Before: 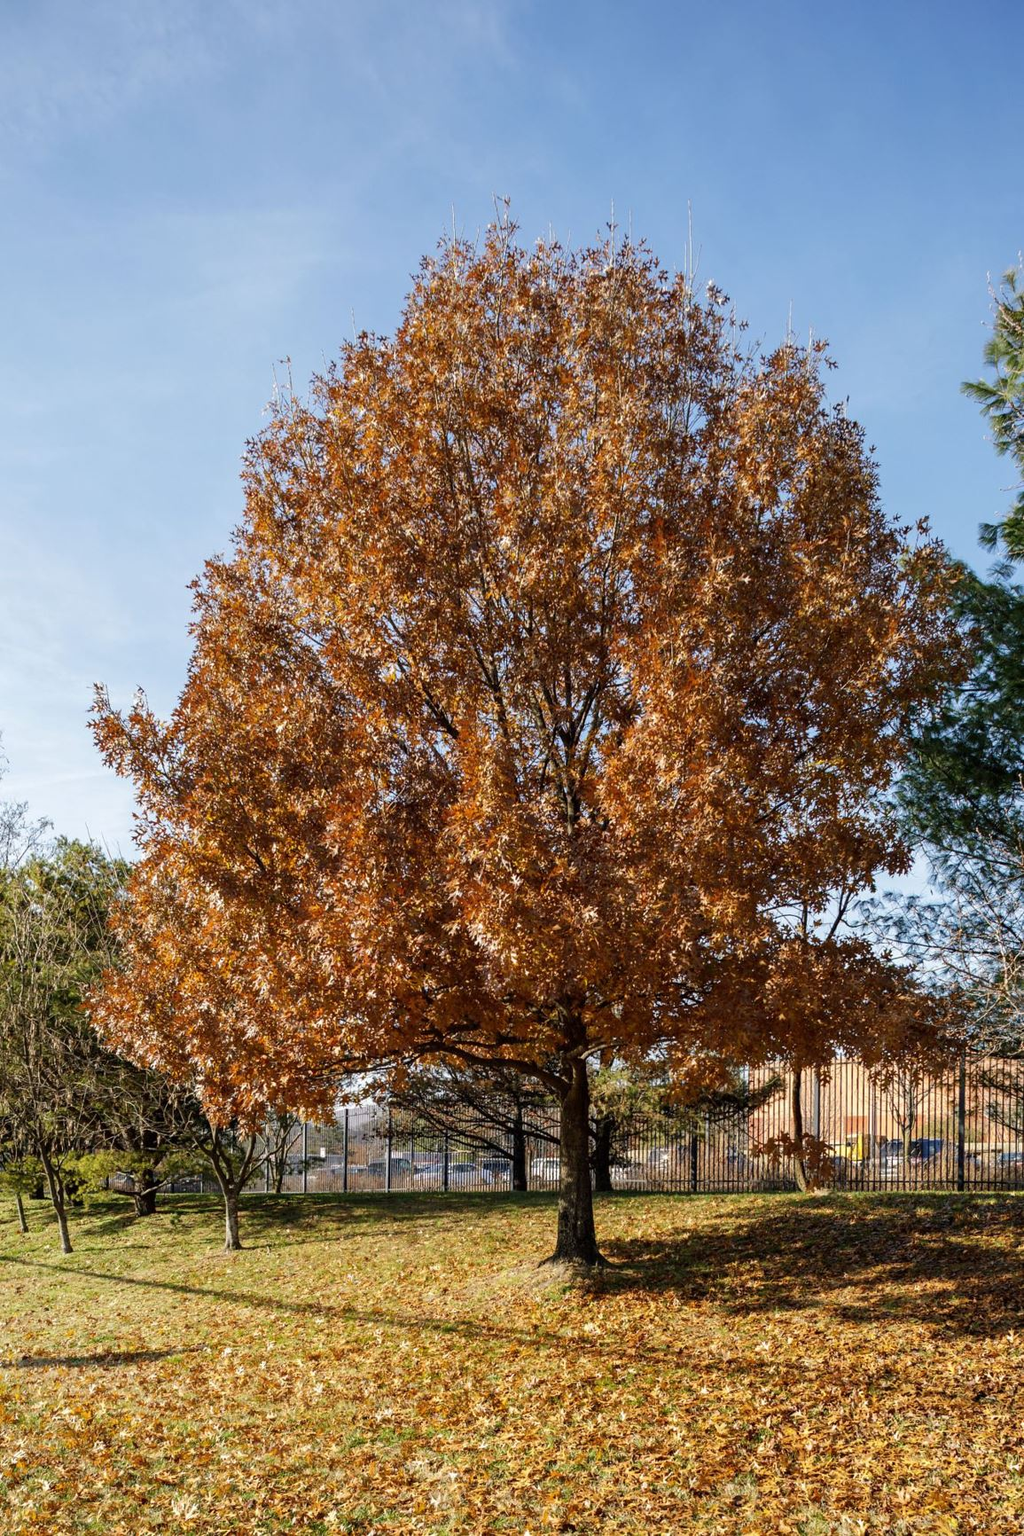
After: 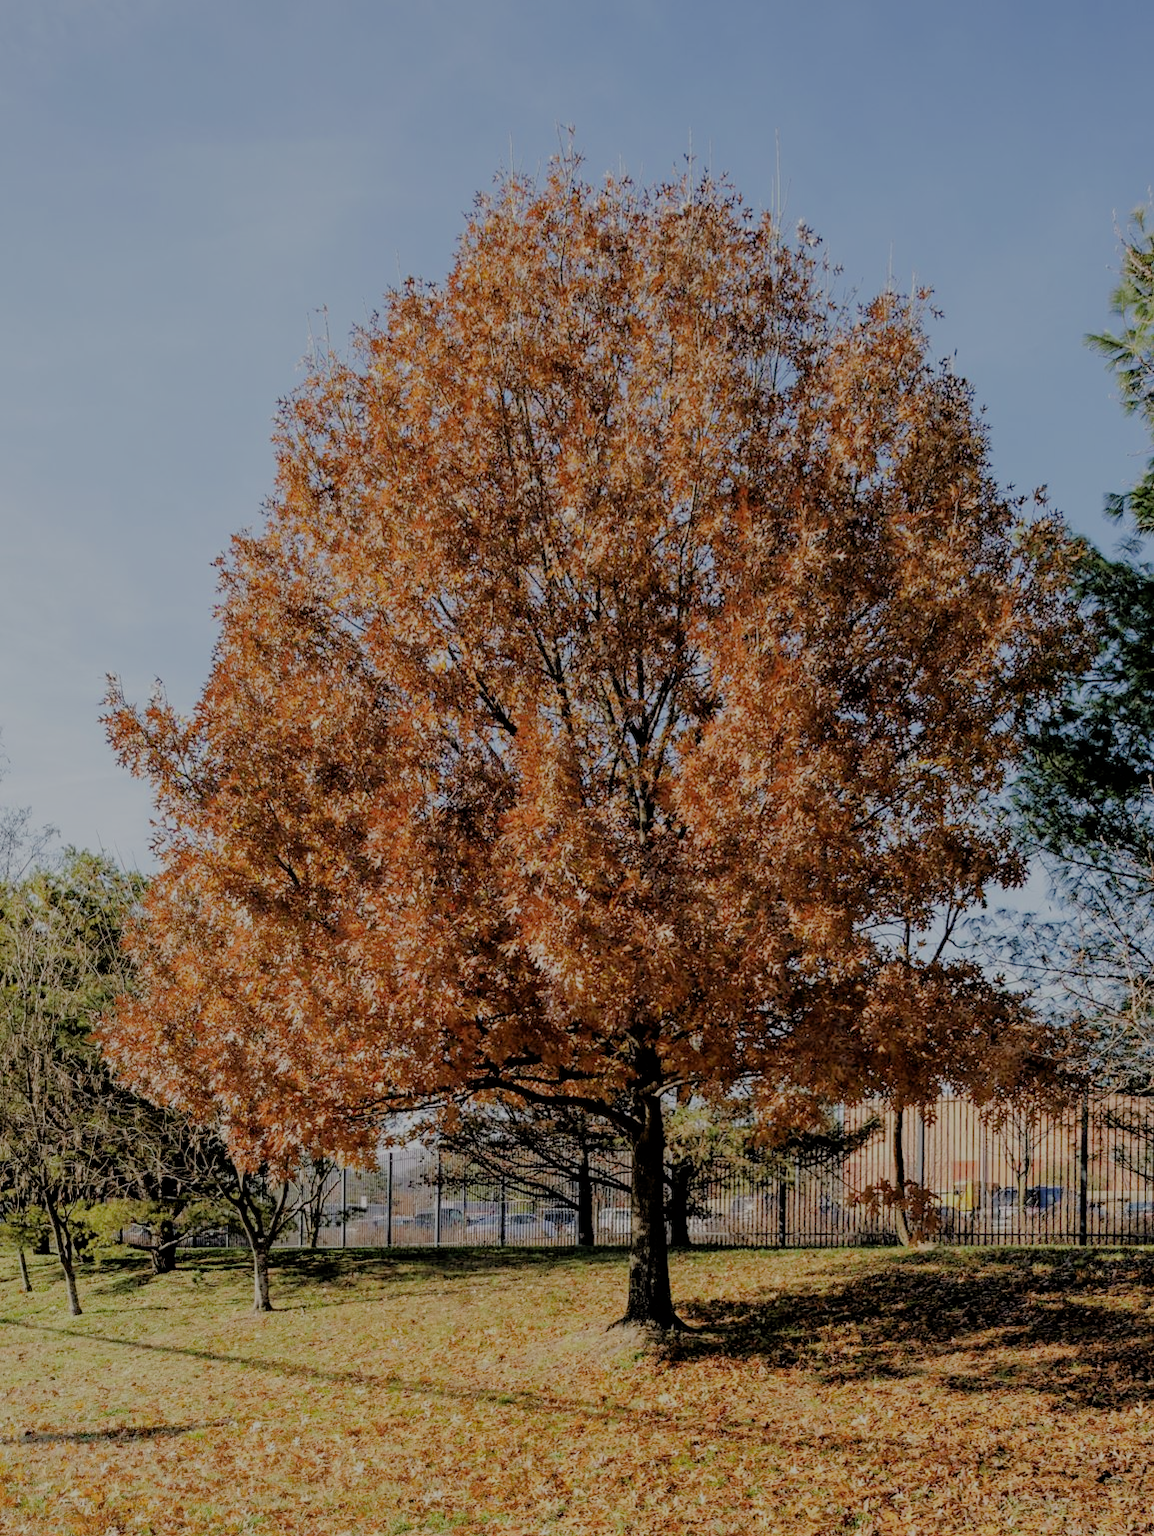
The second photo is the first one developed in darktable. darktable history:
filmic rgb: black relative exposure -4.42 EV, white relative exposure 6.58 EV, hardness 1.85, contrast 0.5
crop and rotate: top 5.609%, bottom 5.609%
